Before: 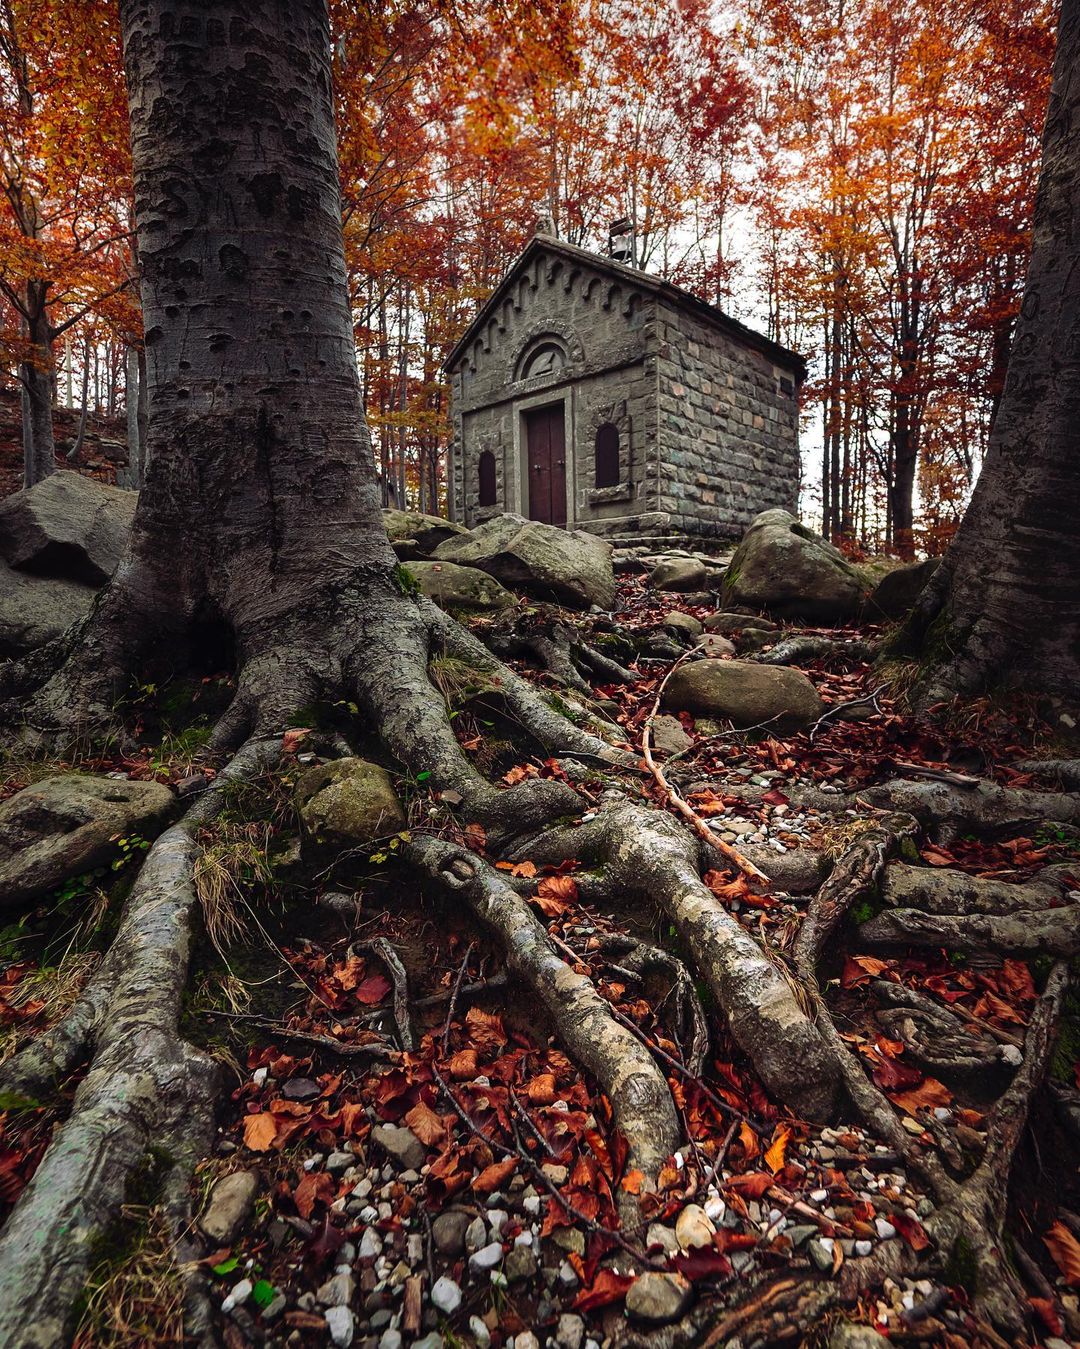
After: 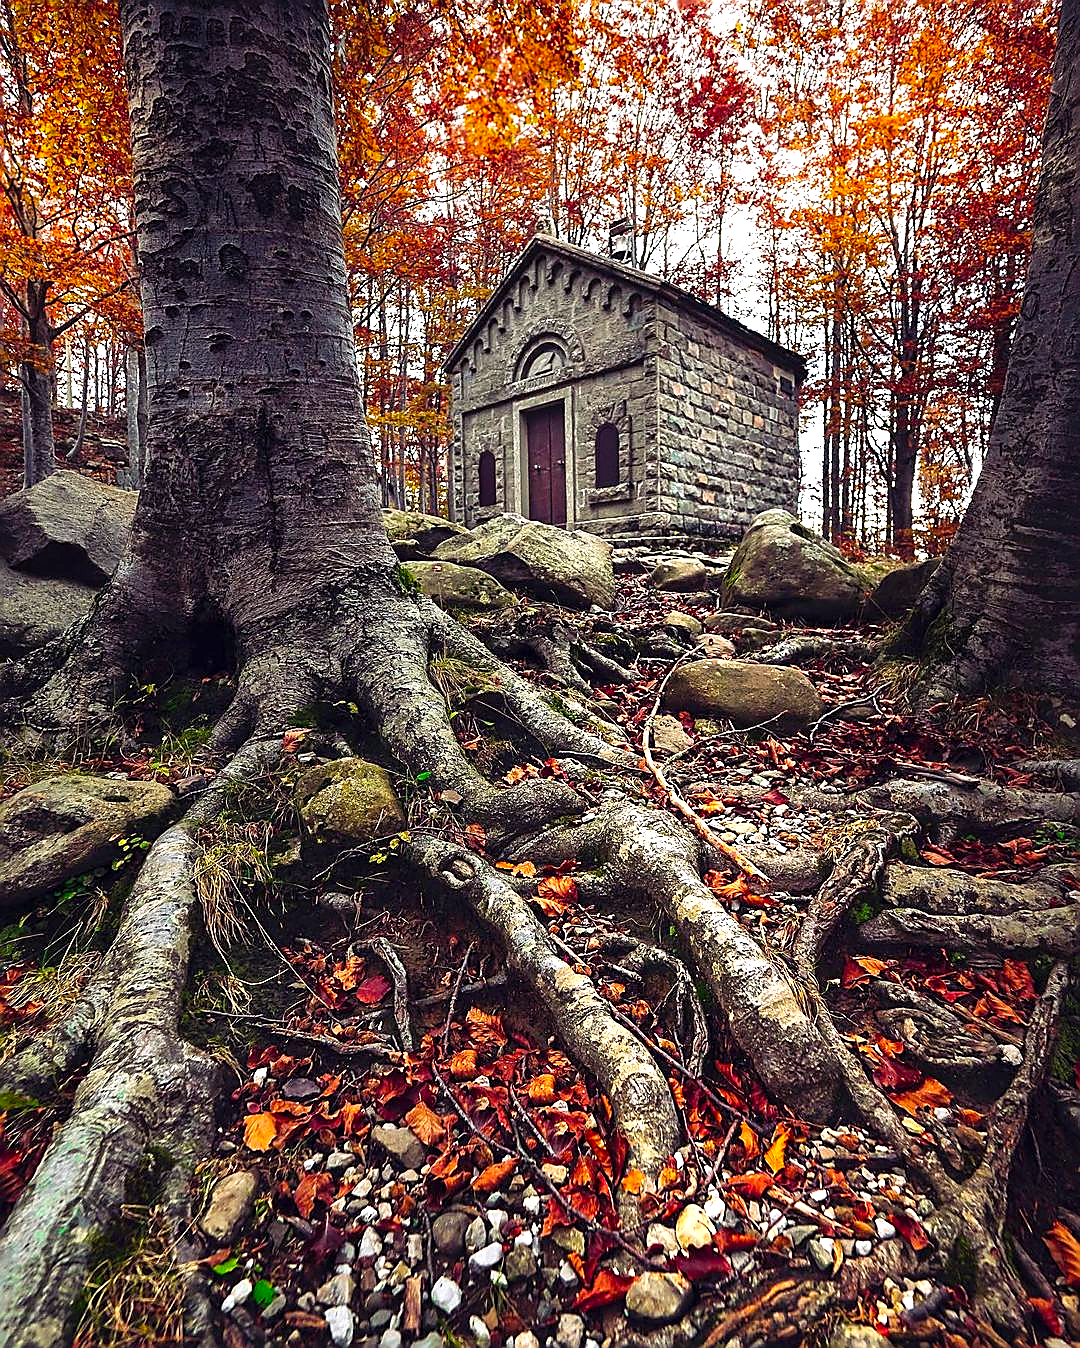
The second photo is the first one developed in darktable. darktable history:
tone equalizer: on, module defaults
exposure: black level correction 0, exposure 1.097 EV, compensate highlight preservation false
crop: bottom 0.055%
color balance rgb: shadows lift › luminance -21.616%, shadows lift › chroma 6.579%, shadows lift › hue 272.53°, perceptual saturation grading › global saturation 30.801%, perceptual brilliance grading › global brilliance -1.789%, perceptual brilliance grading › highlights -1.613%, perceptual brilliance grading › mid-tones -1.526%, perceptual brilliance grading › shadows -1.423%
local contrast: mode bilateral grid, contrast 20, coarseness 49, detail 119%, midtone range 0.2
sharpen: radius 1.427, amount 1.247, threshold 0.848
